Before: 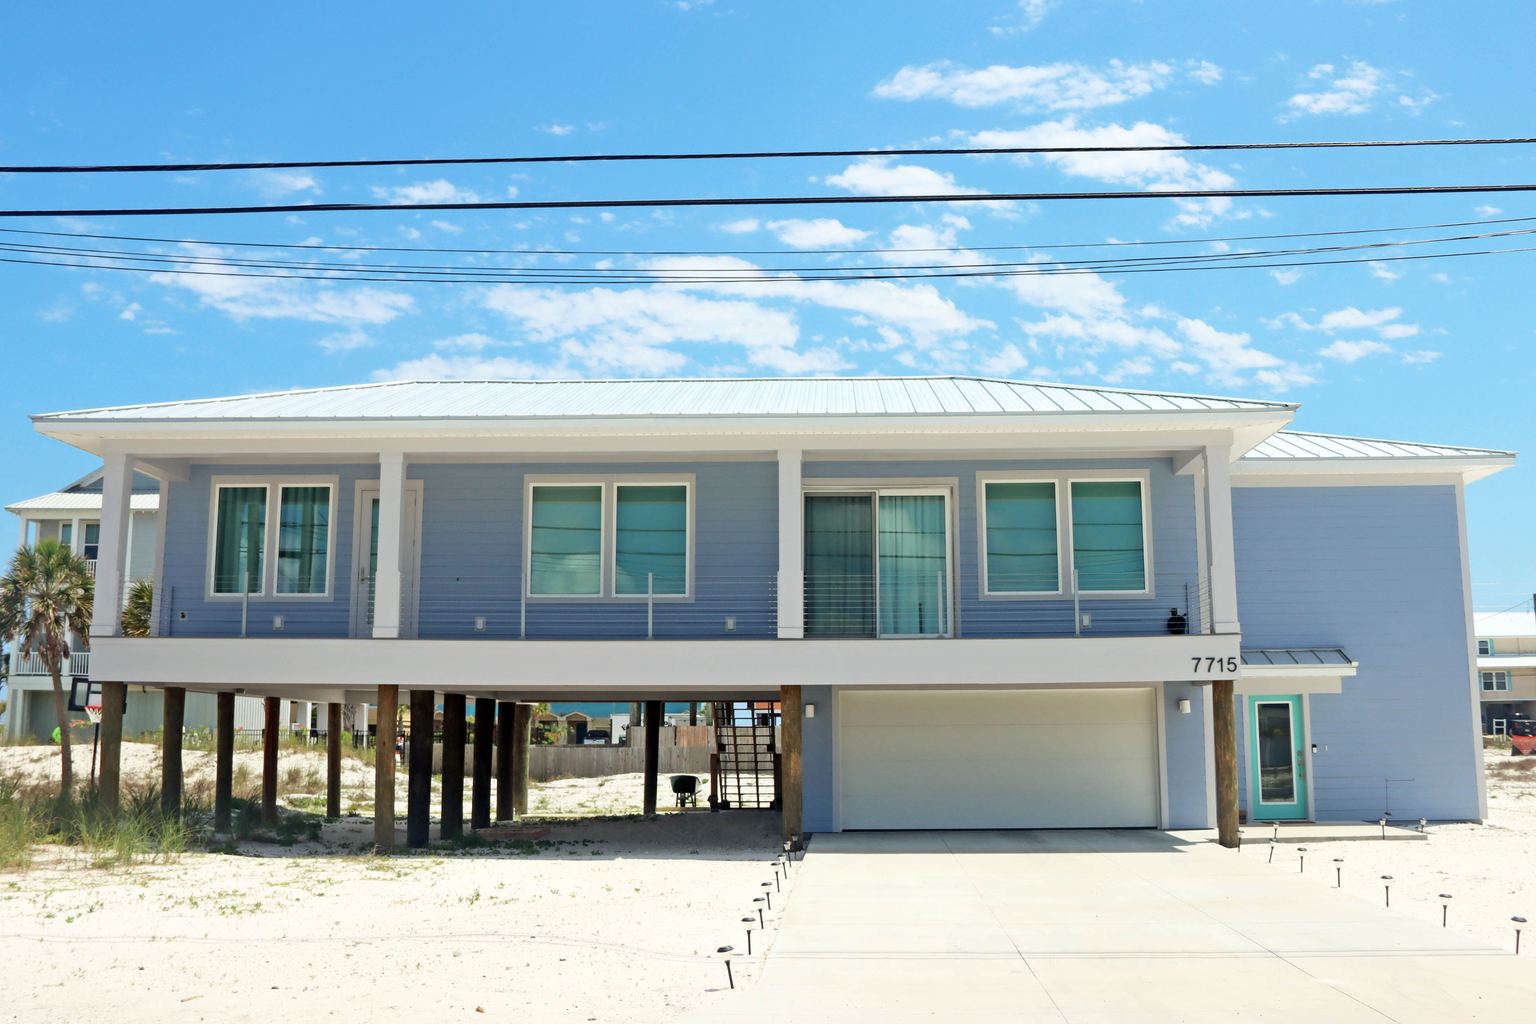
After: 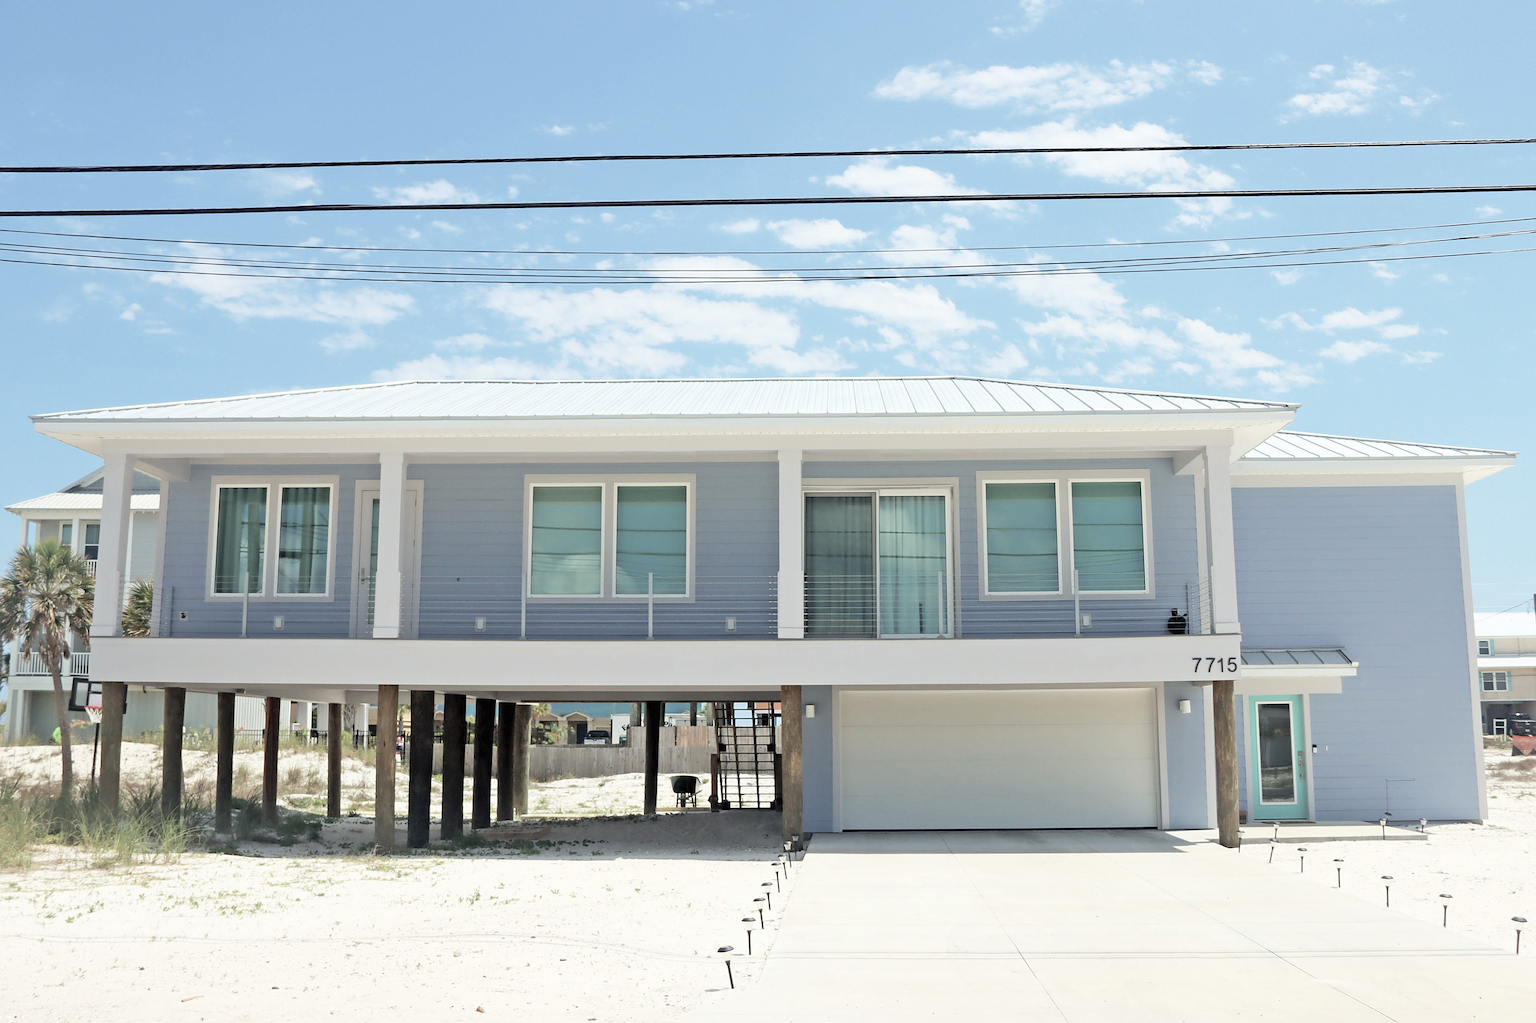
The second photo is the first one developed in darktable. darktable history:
exposure: exposure -0.028 EV, compensate highlight preservation false
sharpen: on, module defaults
contrast brightness saturation: brightness 0.181, saturation -0.51
velvia: on, module defaults
